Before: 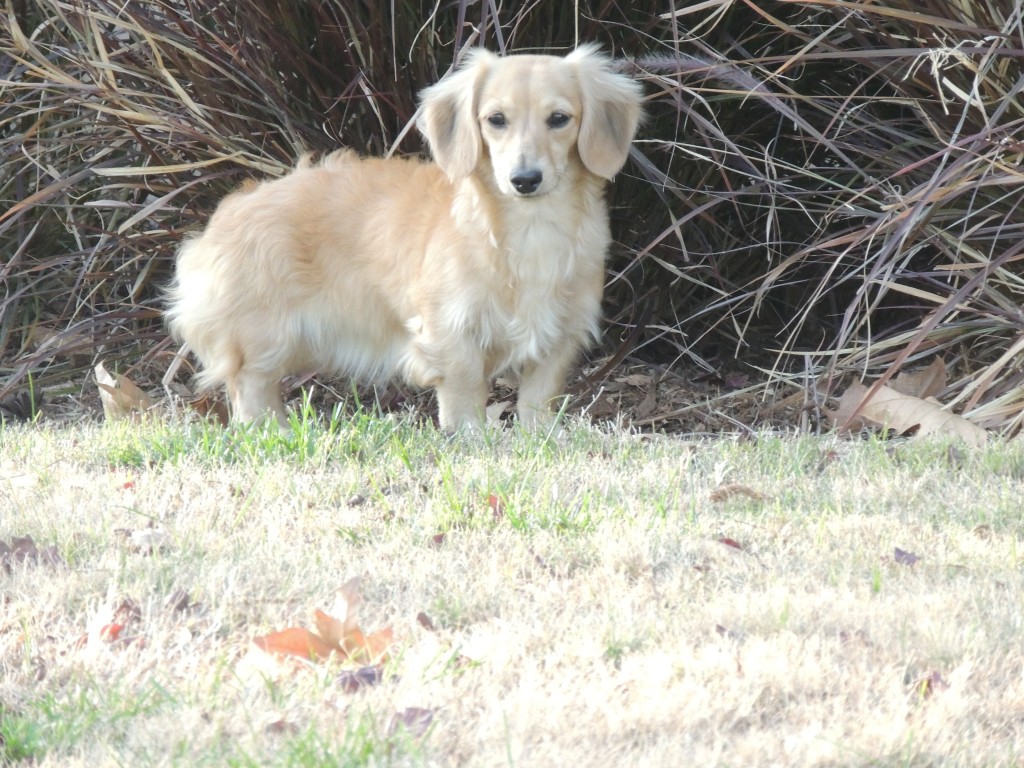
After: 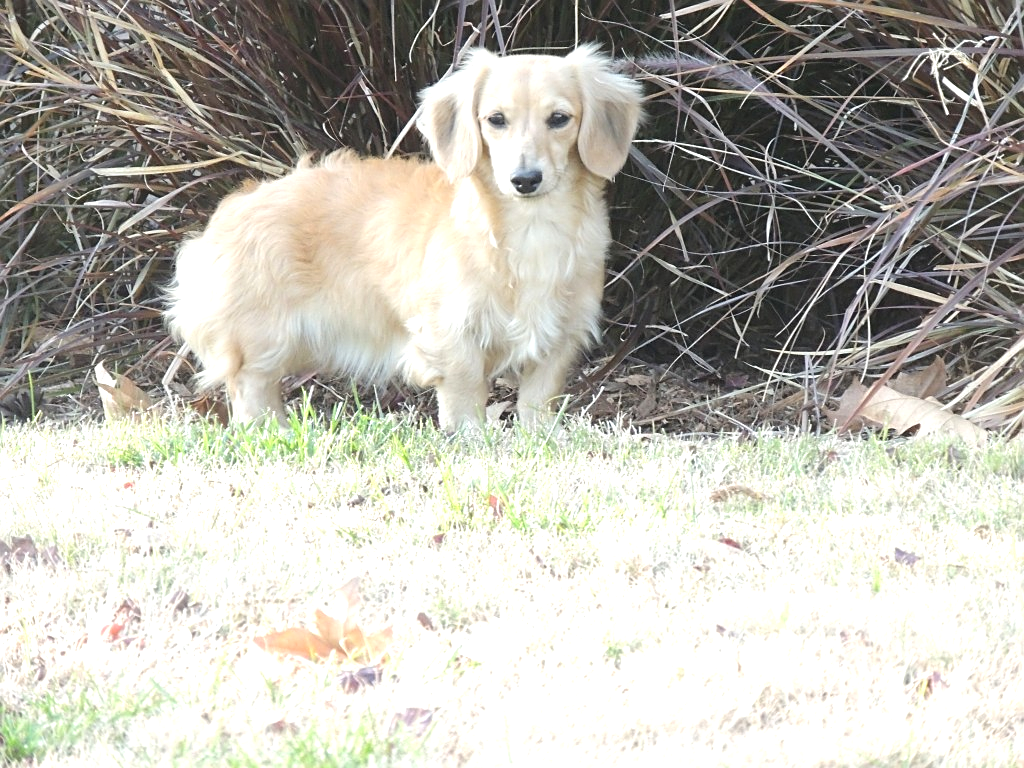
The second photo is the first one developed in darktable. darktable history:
sharpen: on, module defaults
exposure: exposure 0.495 EV, compensate highlight preservation false
